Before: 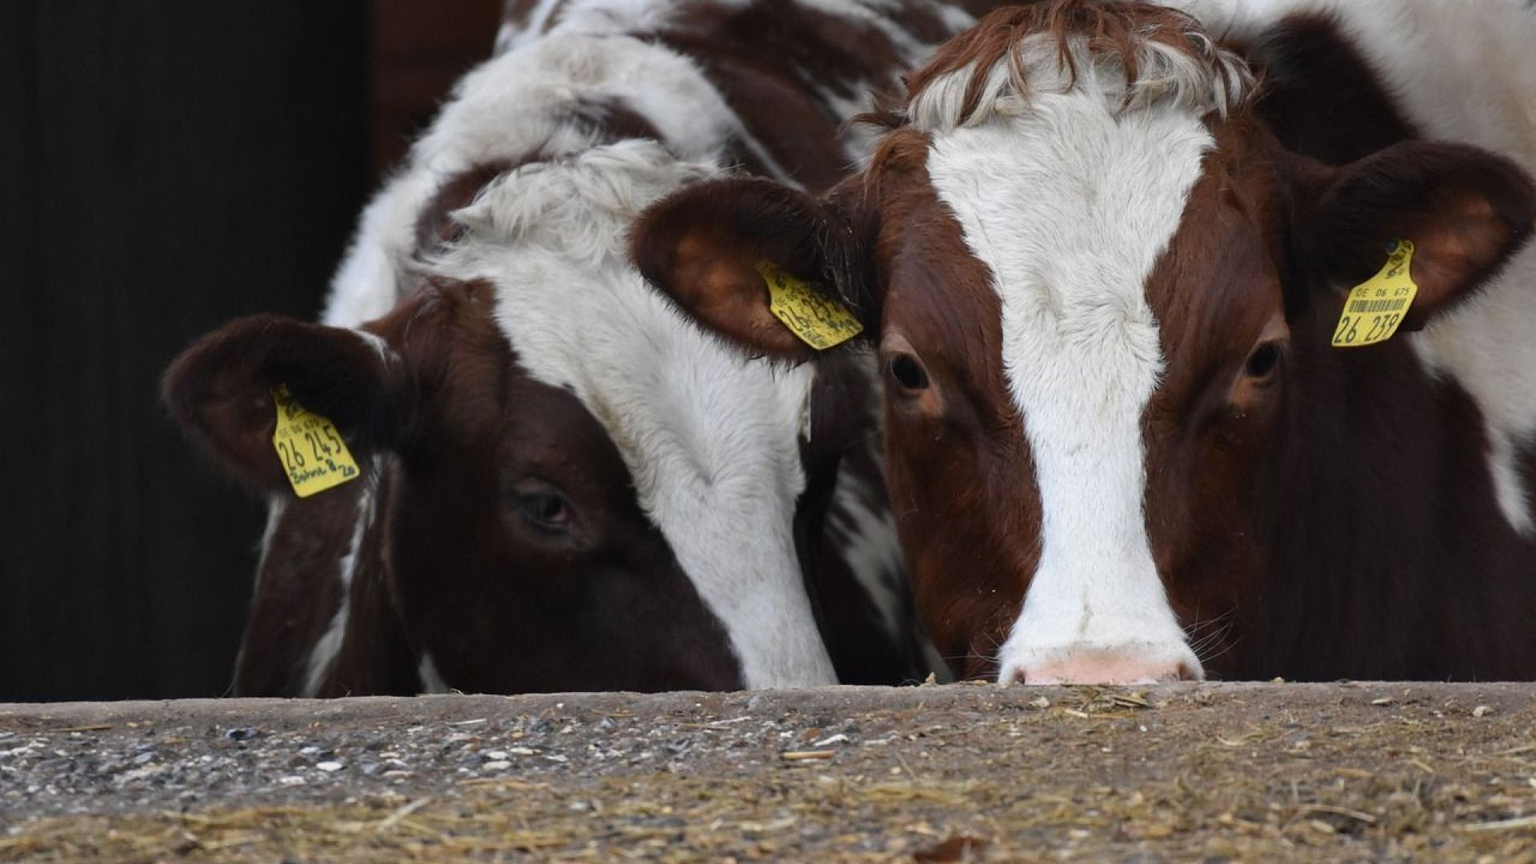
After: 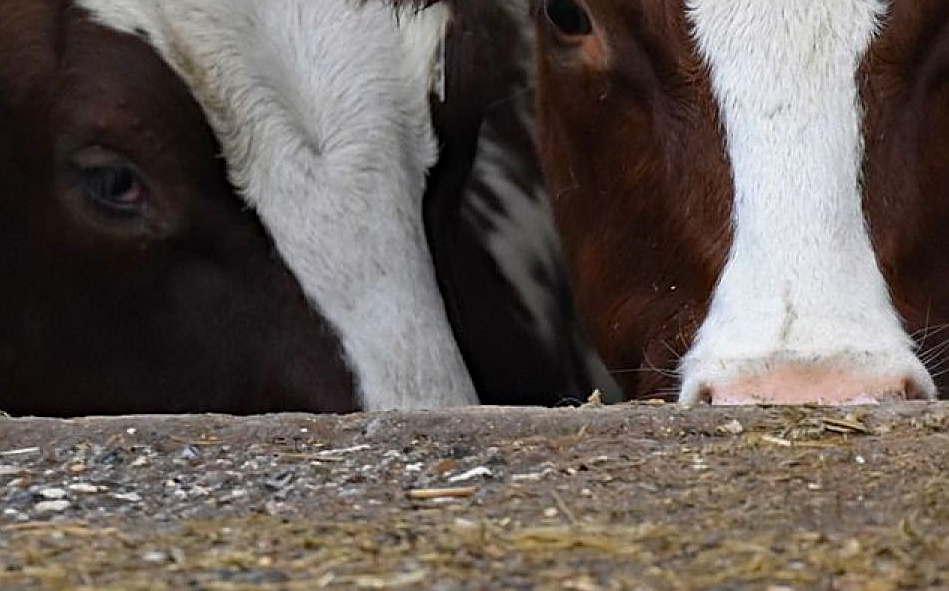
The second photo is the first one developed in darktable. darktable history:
sharpen: on, module defaults
crop: left 29.672%, top 41.786%, right 20.851%, bottom 3.487%
haze removal: compatibility mode true, adaptive false
